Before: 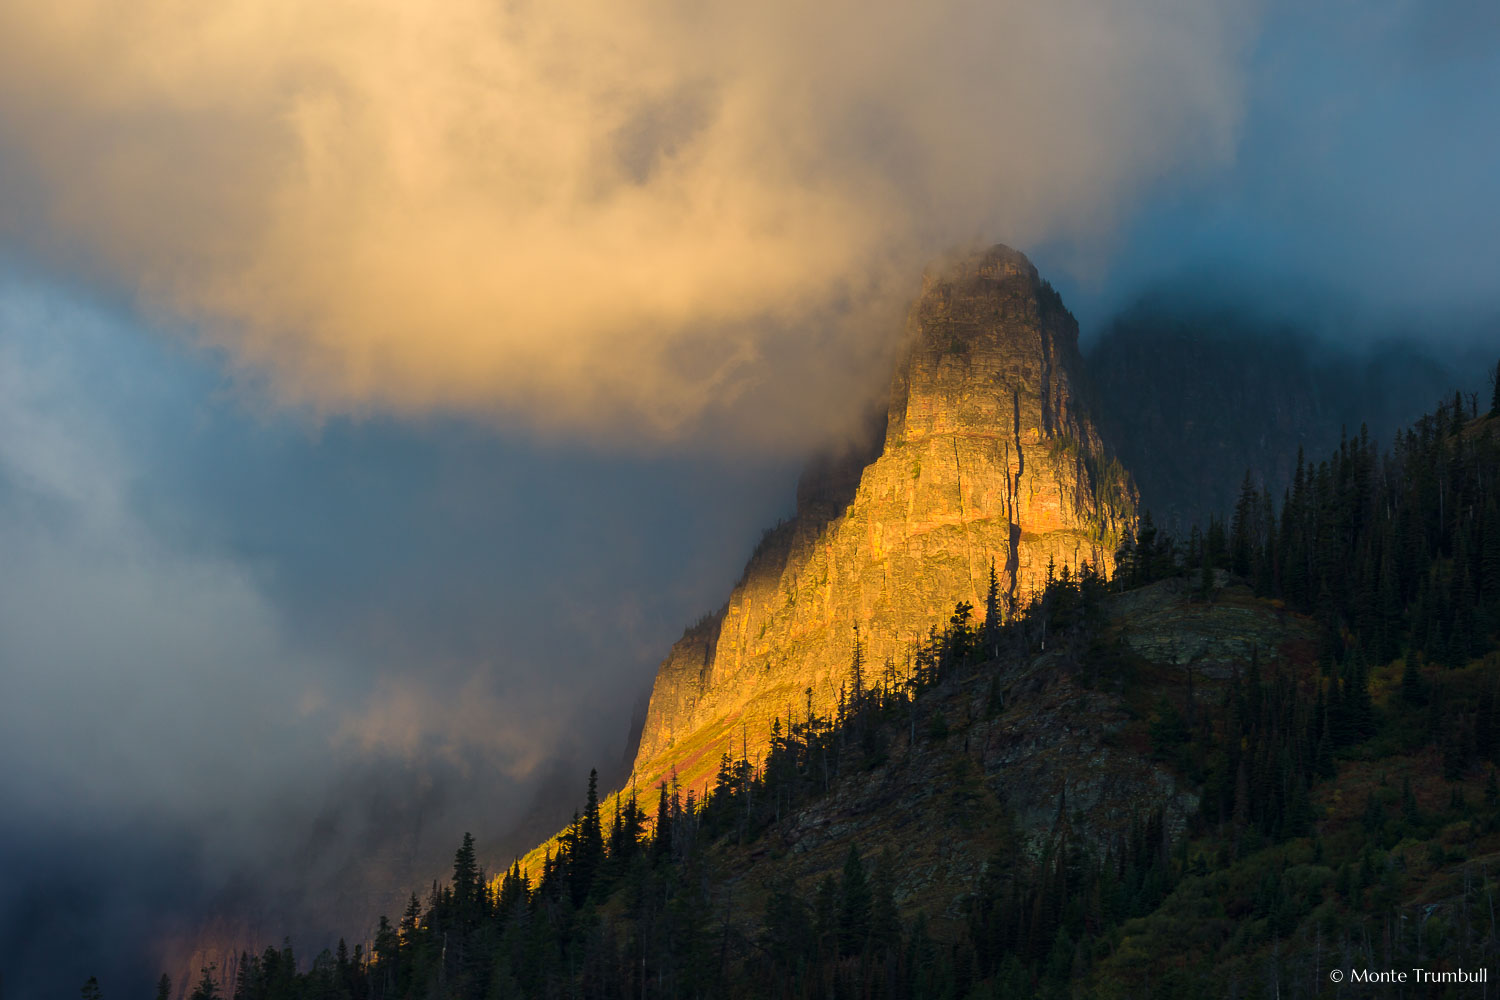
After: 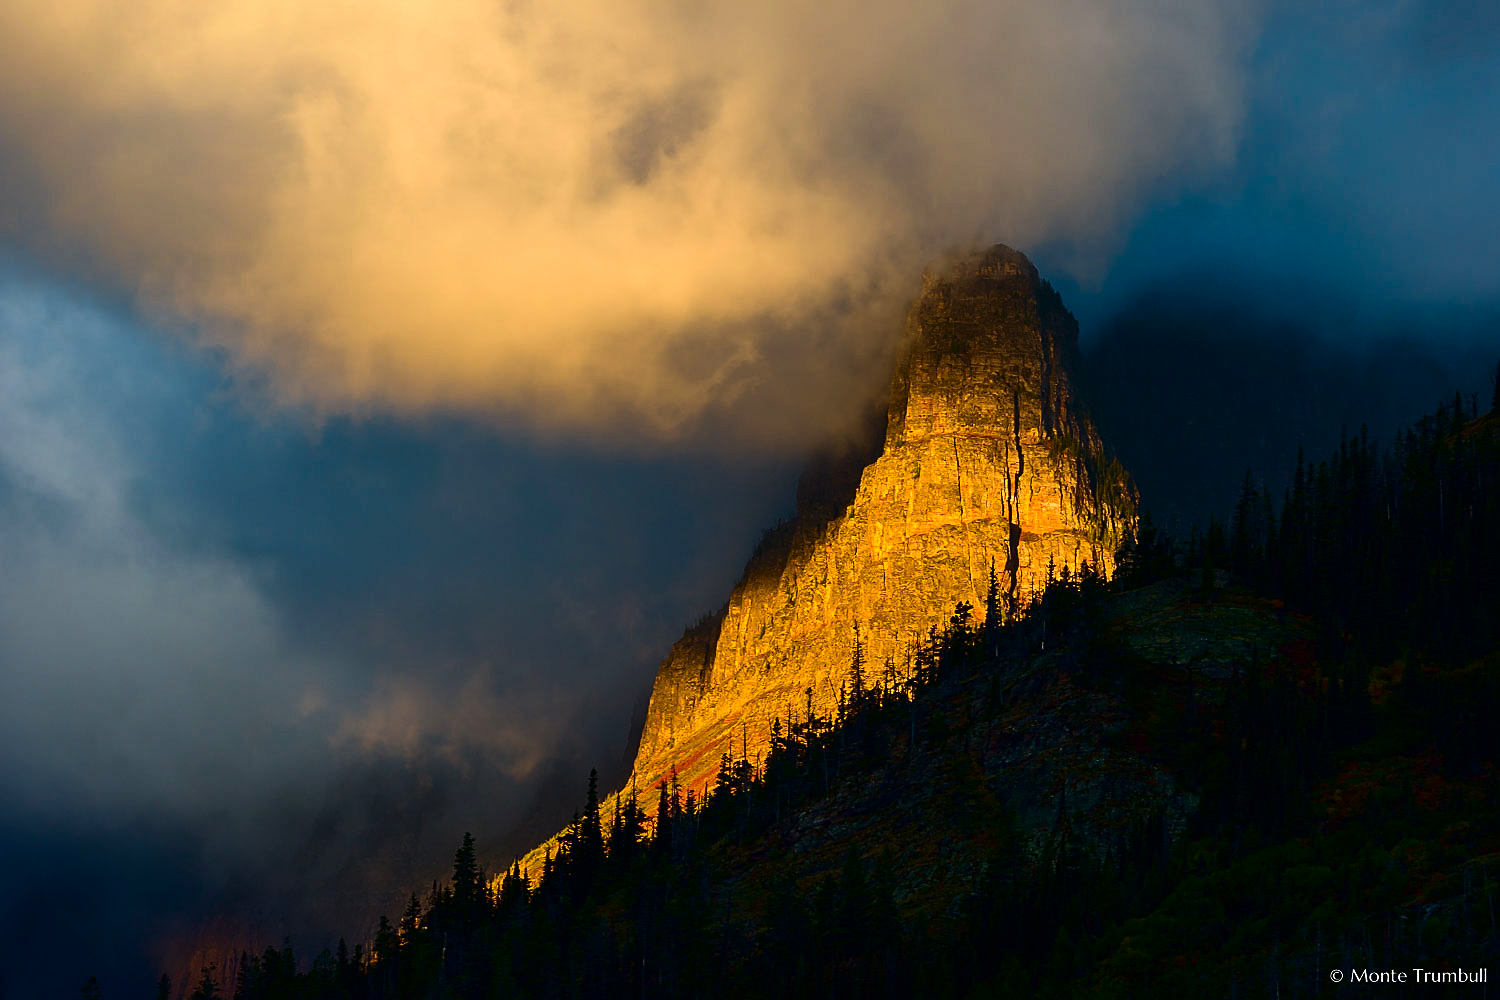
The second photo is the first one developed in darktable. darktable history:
sharpen: on, module defaults
contrast brightness saturation: contrast 0.22, brightness -0.19, saturation 0.24
